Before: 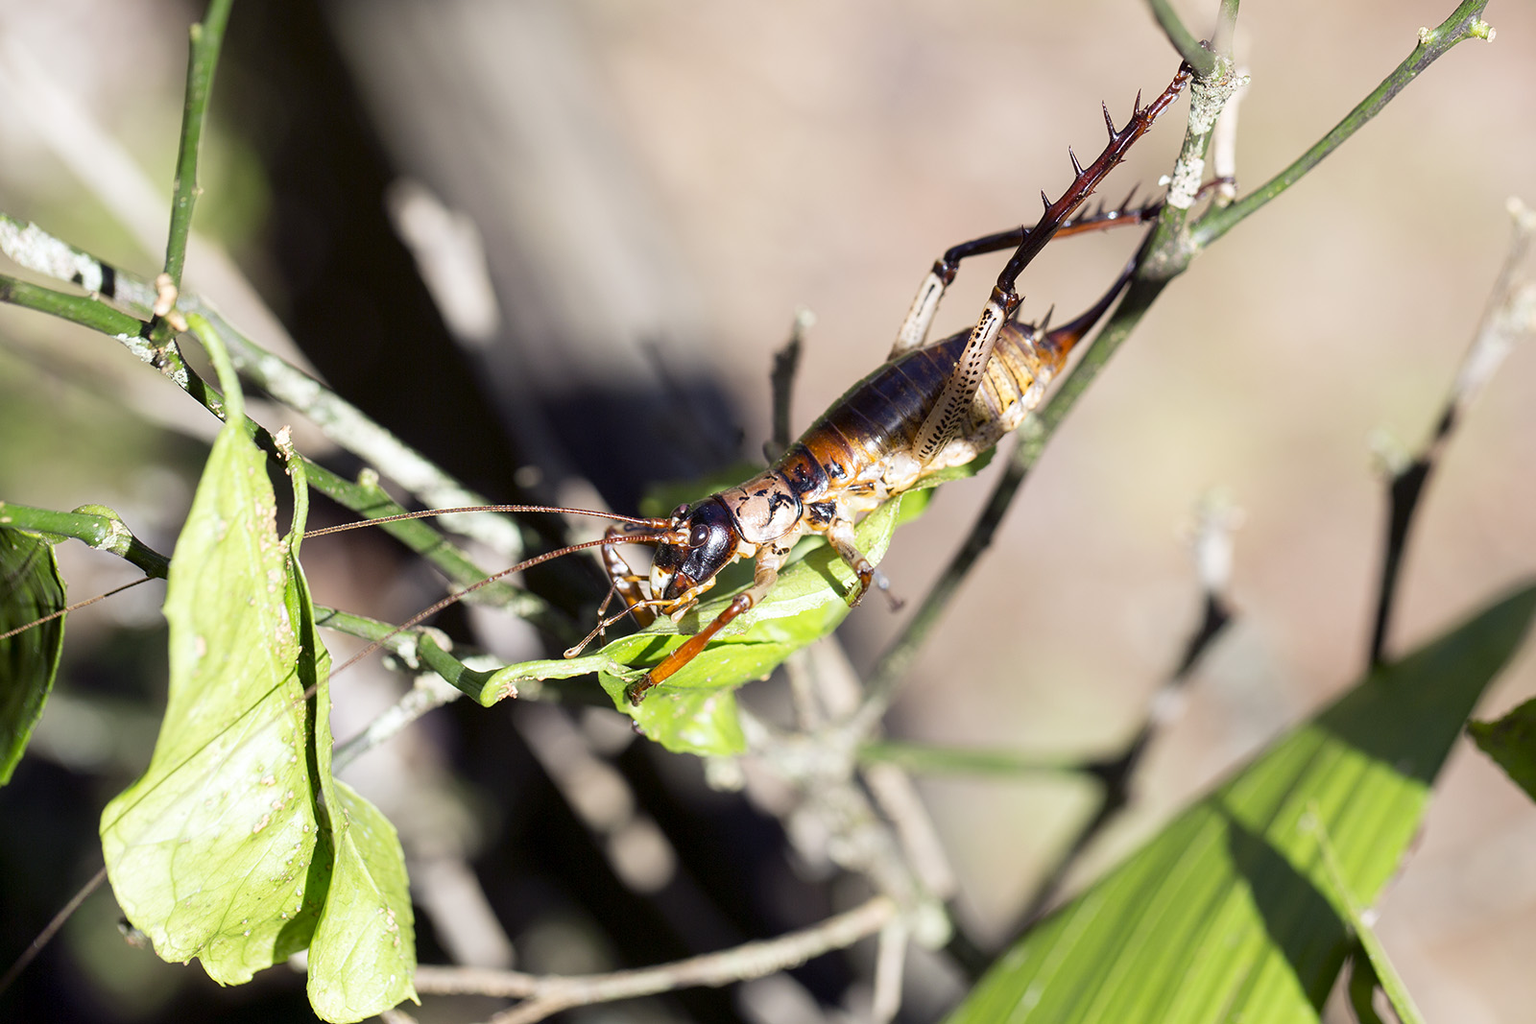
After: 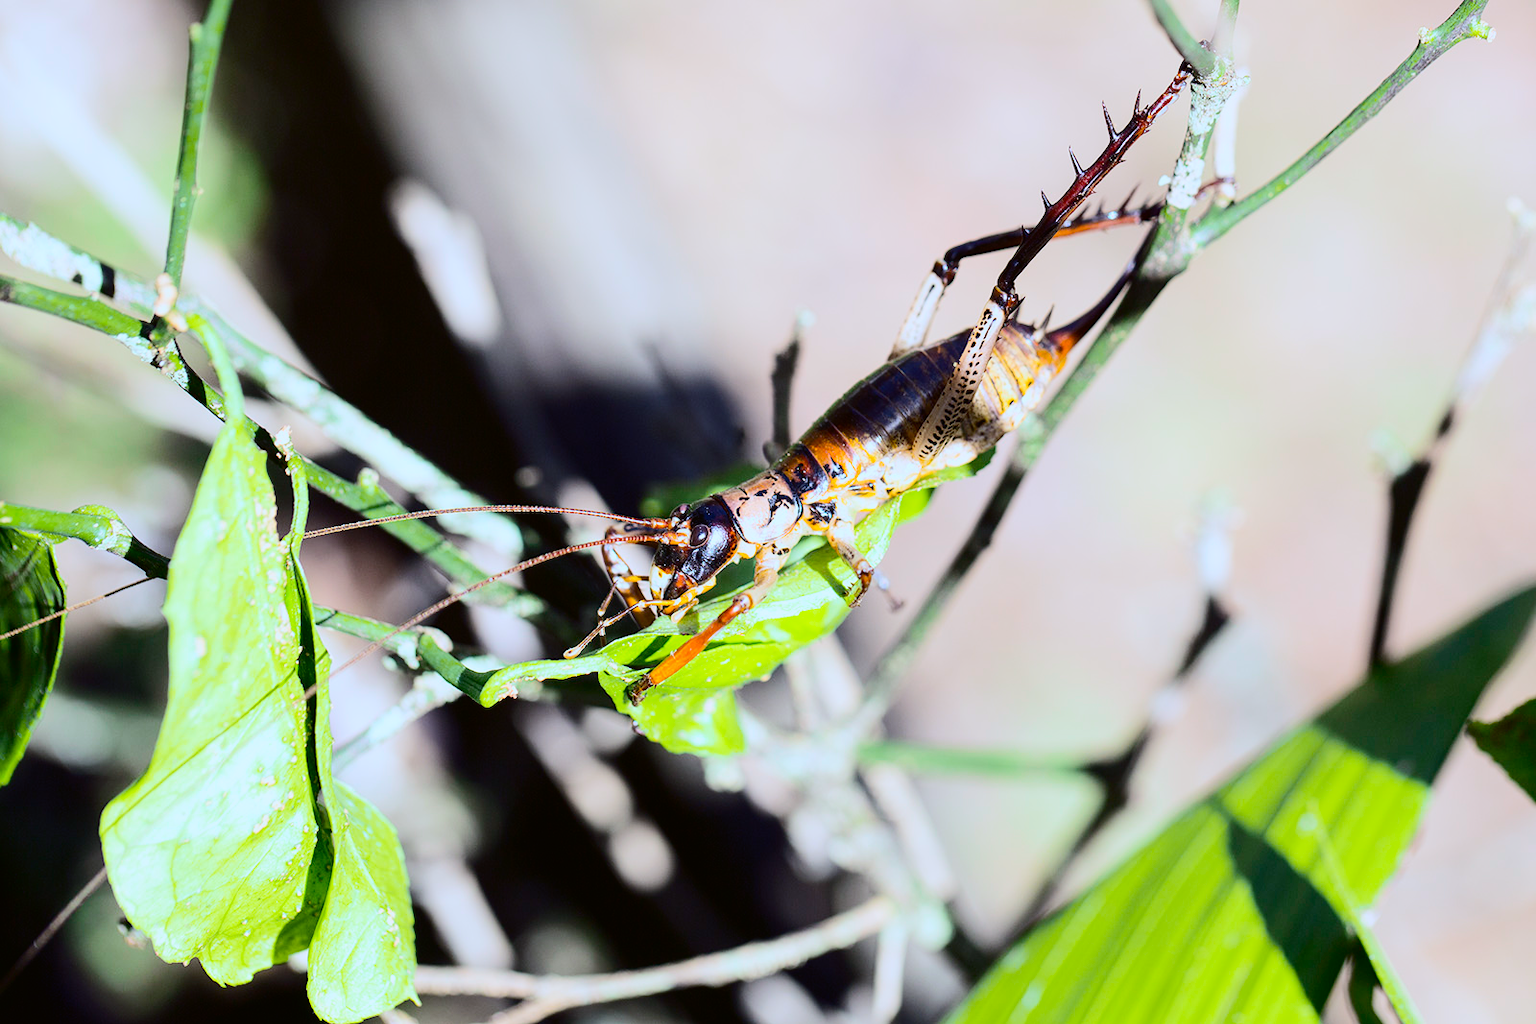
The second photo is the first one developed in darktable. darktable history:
white balance: red 0.926, green 1.003, blue 1.133
tone curve: curves: ch0 [(0, 0.011) (0.104, 0.085) (0.236, 0.234) (0.398, 0.507) (0.472, 0.62) (0.641, 0.773) (0.835, 0.883) (1, 0.961)]; ch1 [(0, 0) (0.353, 0.344) (0.43, 0.401) (0.479, 0.476) (0.502, 0.504) (0.54, 0.542) (0.602, 0.613) (0.638, 0.668) (0.693, 0.727) (1, 1)]; ch2 [(0, 0) (0.34, 0.314) (0.434, 0.43) (0.5, 0.506) (0.528, 0.534) (0.55, 0.567) (0.595, 0.613) (0.644, 0.729) (1, 1)], color space Lab, independent channels, preserve colors none
contrast brightness saturation: contrast 0.01, saturation -0.05
